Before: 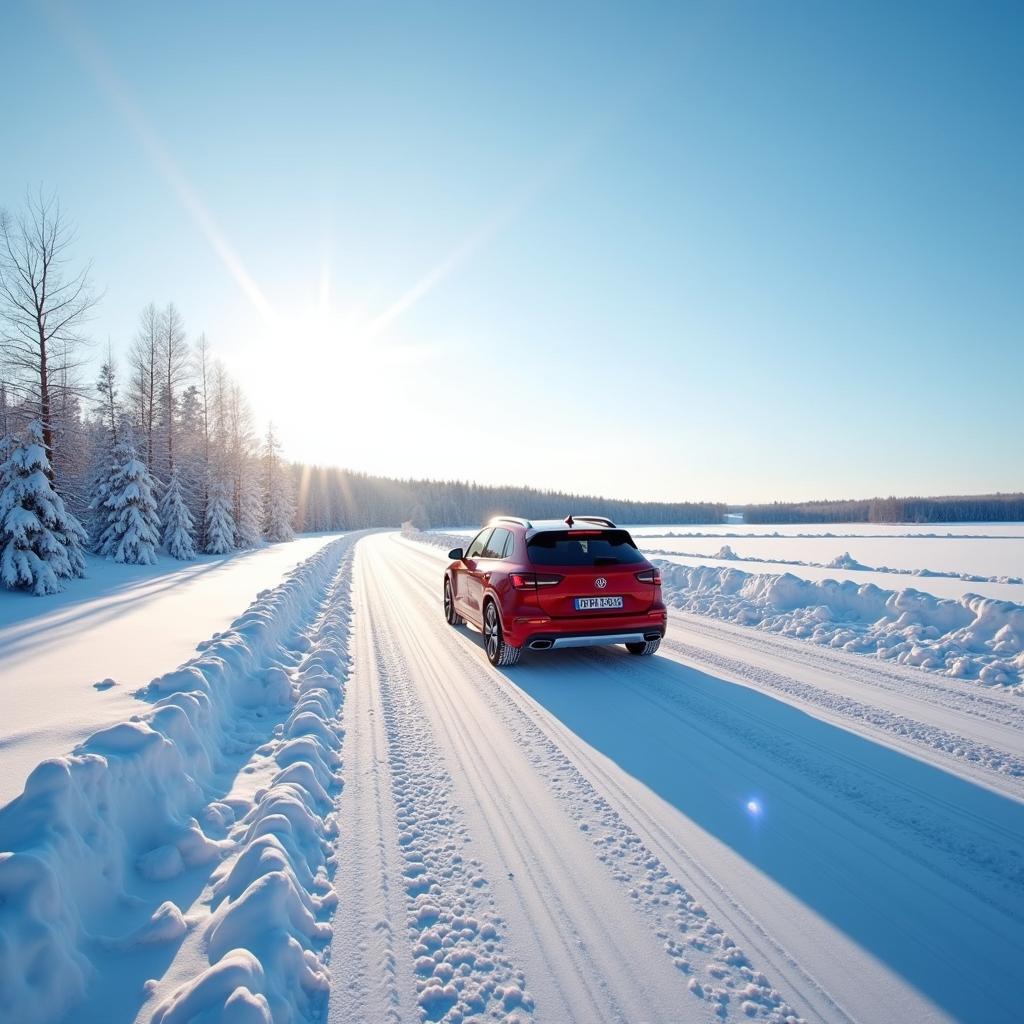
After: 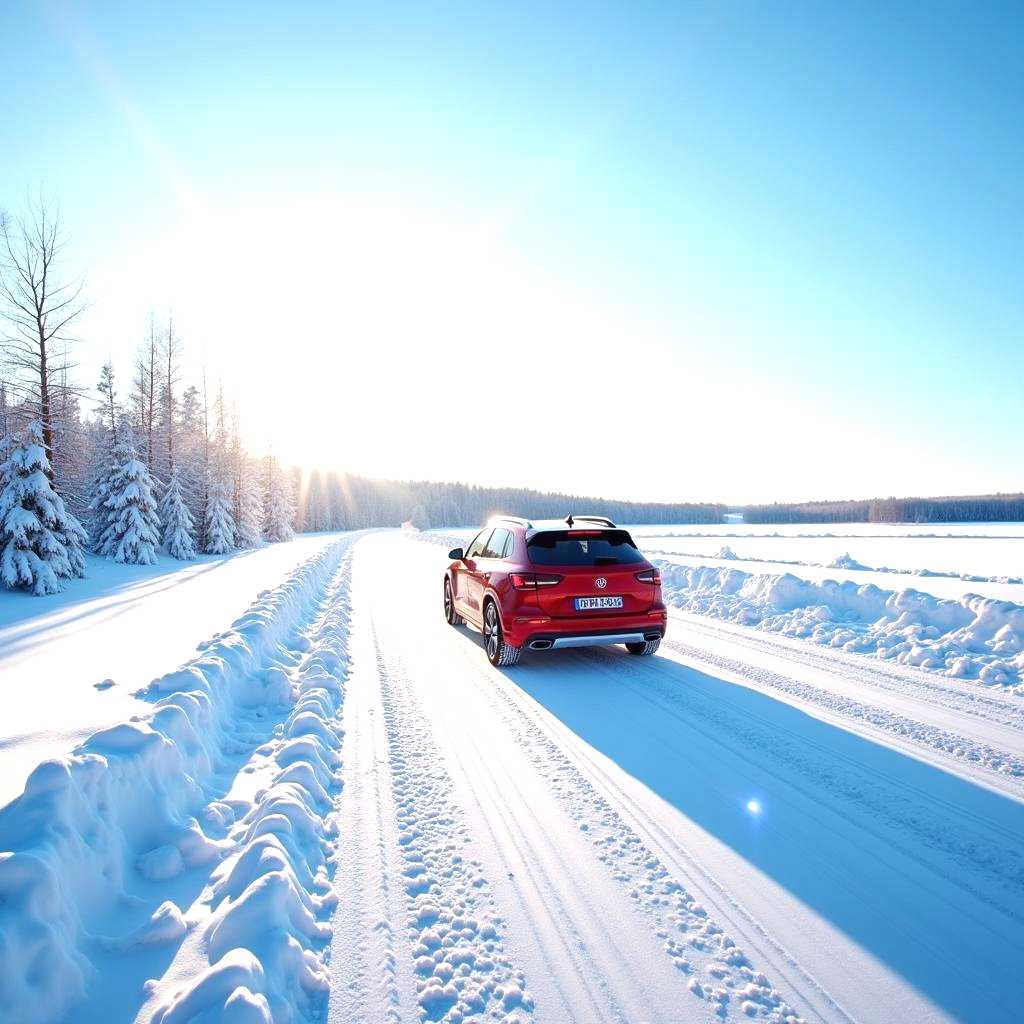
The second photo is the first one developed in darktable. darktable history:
exposure: black level correction 0, exposure 0.7 EV, compensate exposure bias true, compensate highlight preservation false
white balance: red 1, blue 1
